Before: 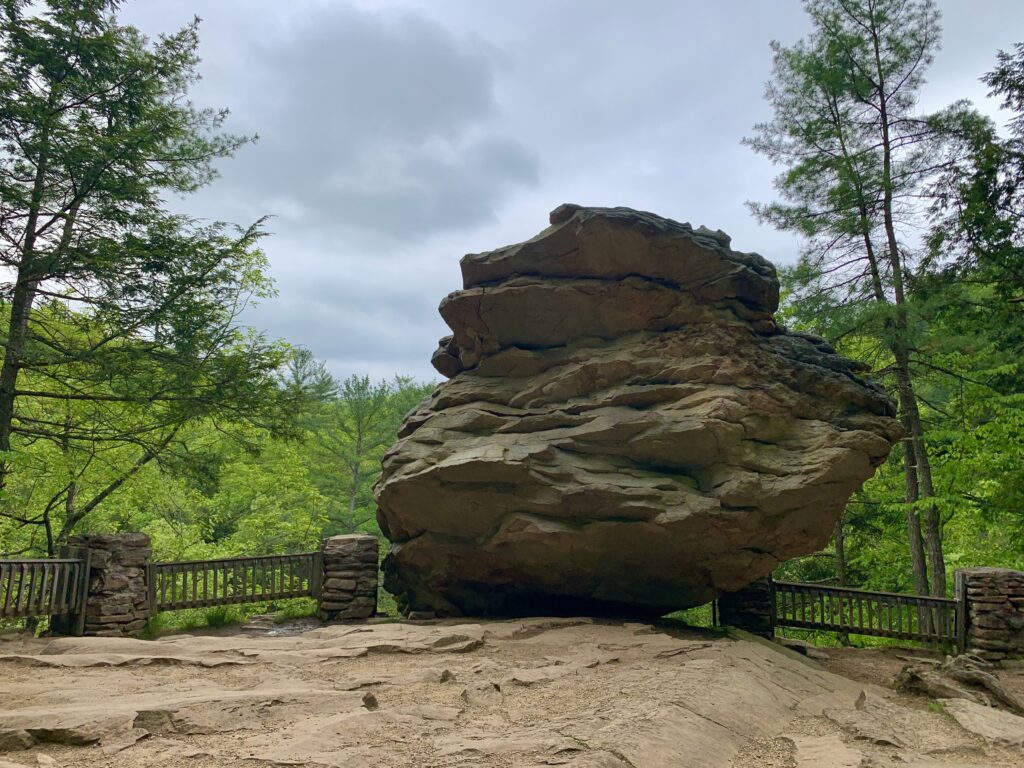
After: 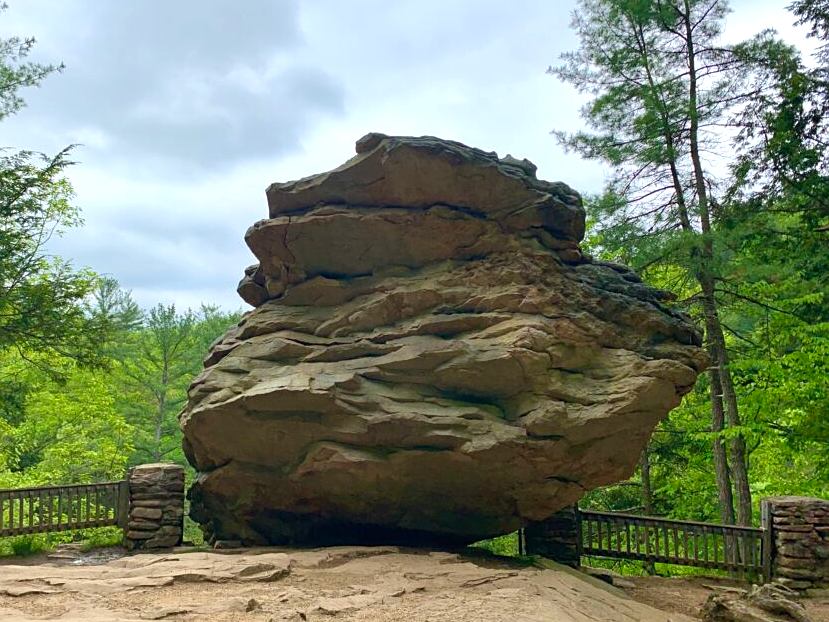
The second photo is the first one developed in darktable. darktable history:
crop: left 18.95%, top 9.332%, right 0%, bottom 9.557%
exposure: black level correction 0, exposure 0.499 EV, compensate exposure bias true, compensate highlight preservation false
sharpen: amount 0.211
